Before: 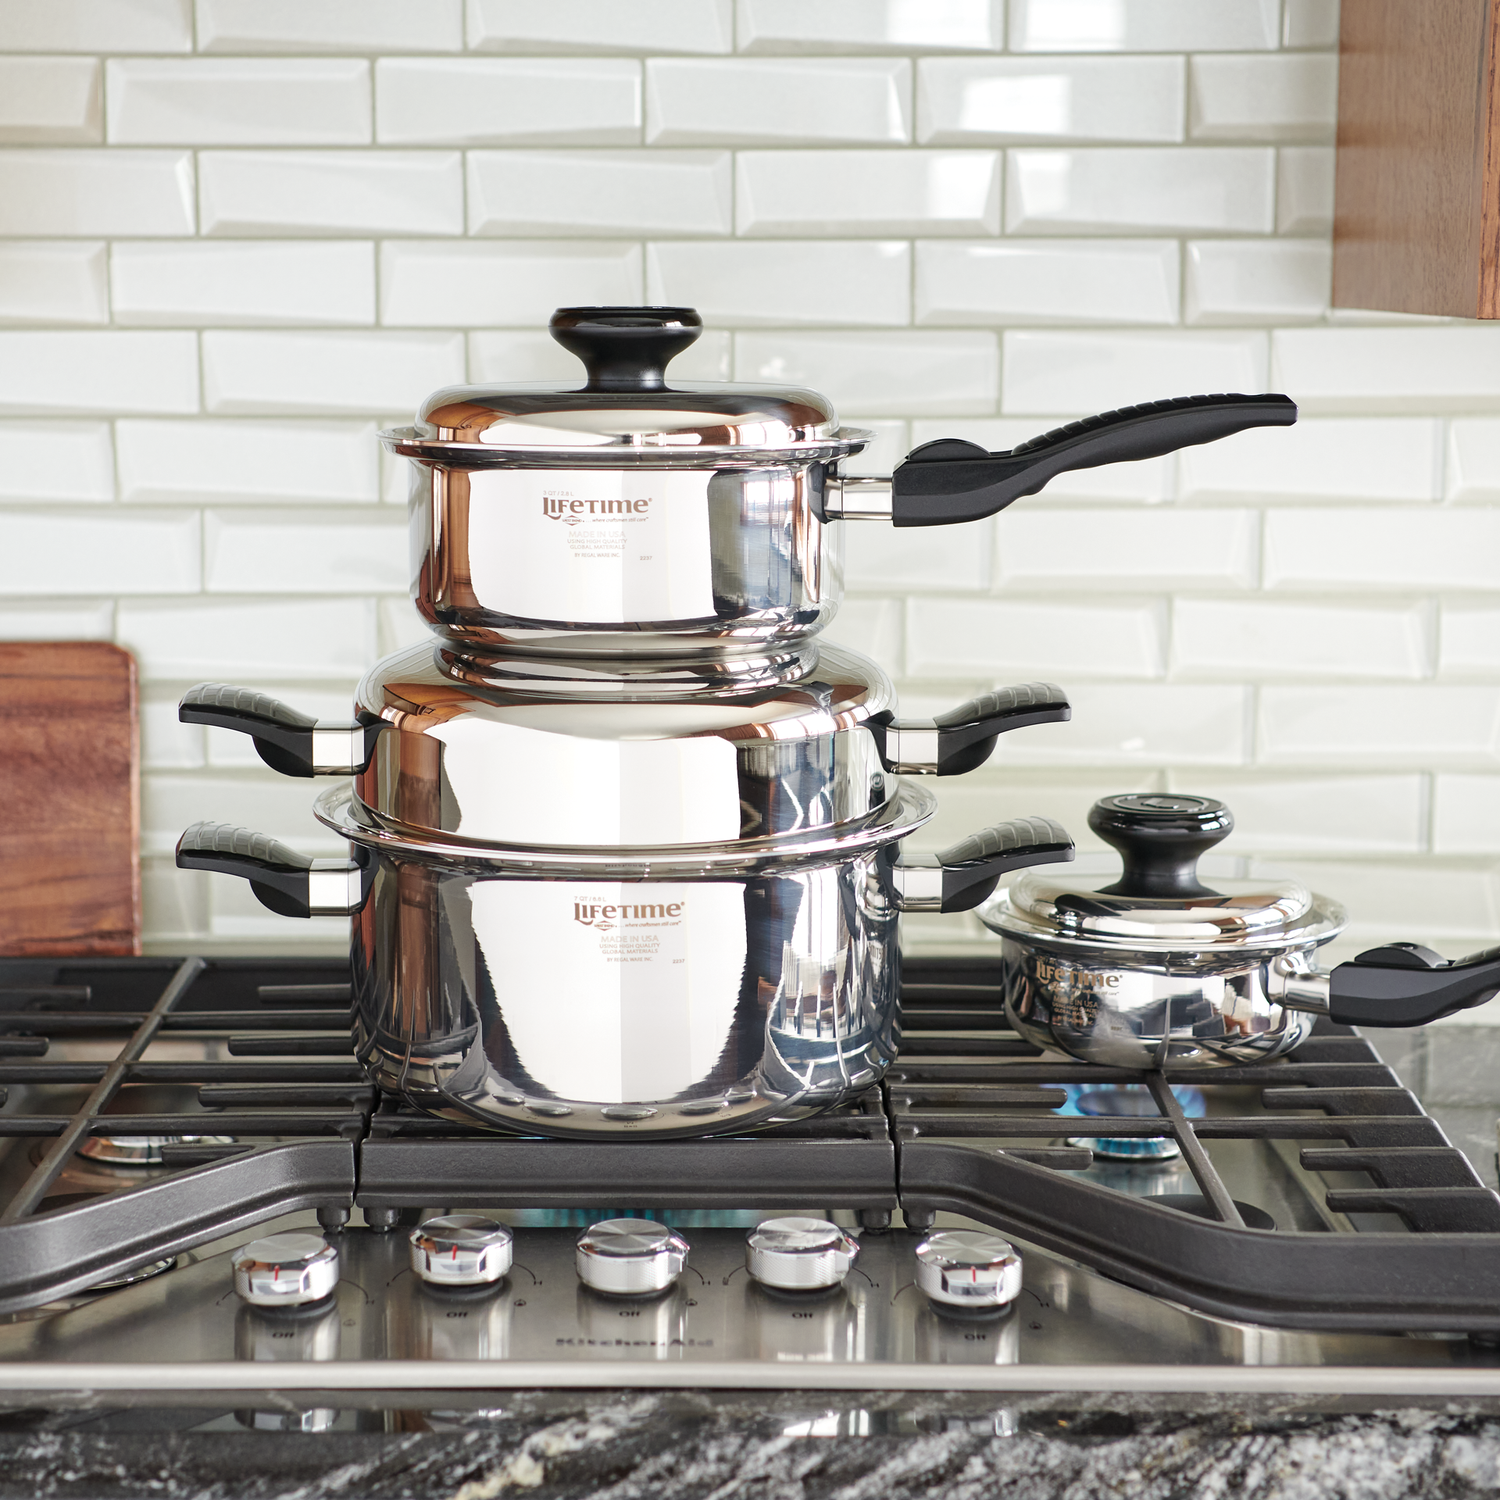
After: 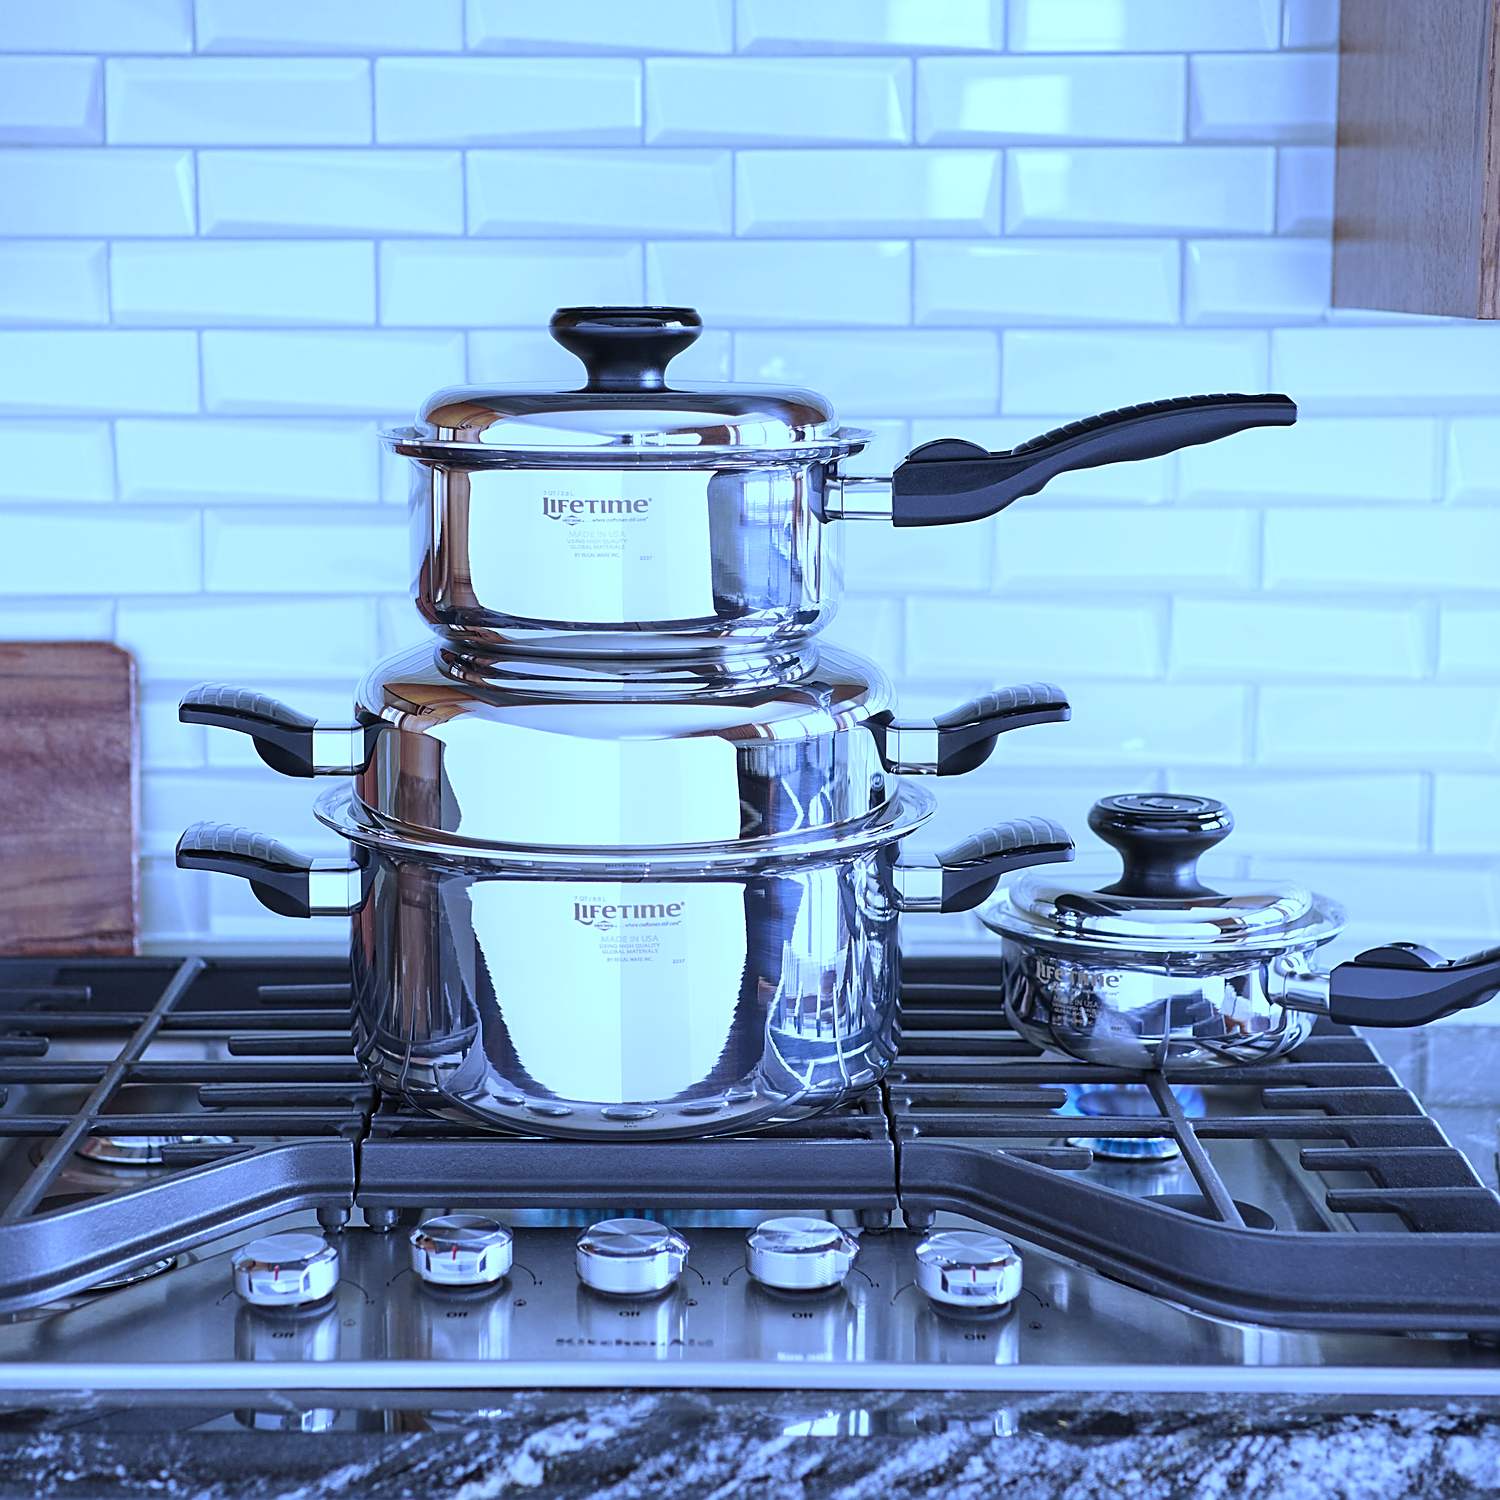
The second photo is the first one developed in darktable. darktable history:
sharpen: on, module defaults
white balance: red 0.766, blue 1.537
